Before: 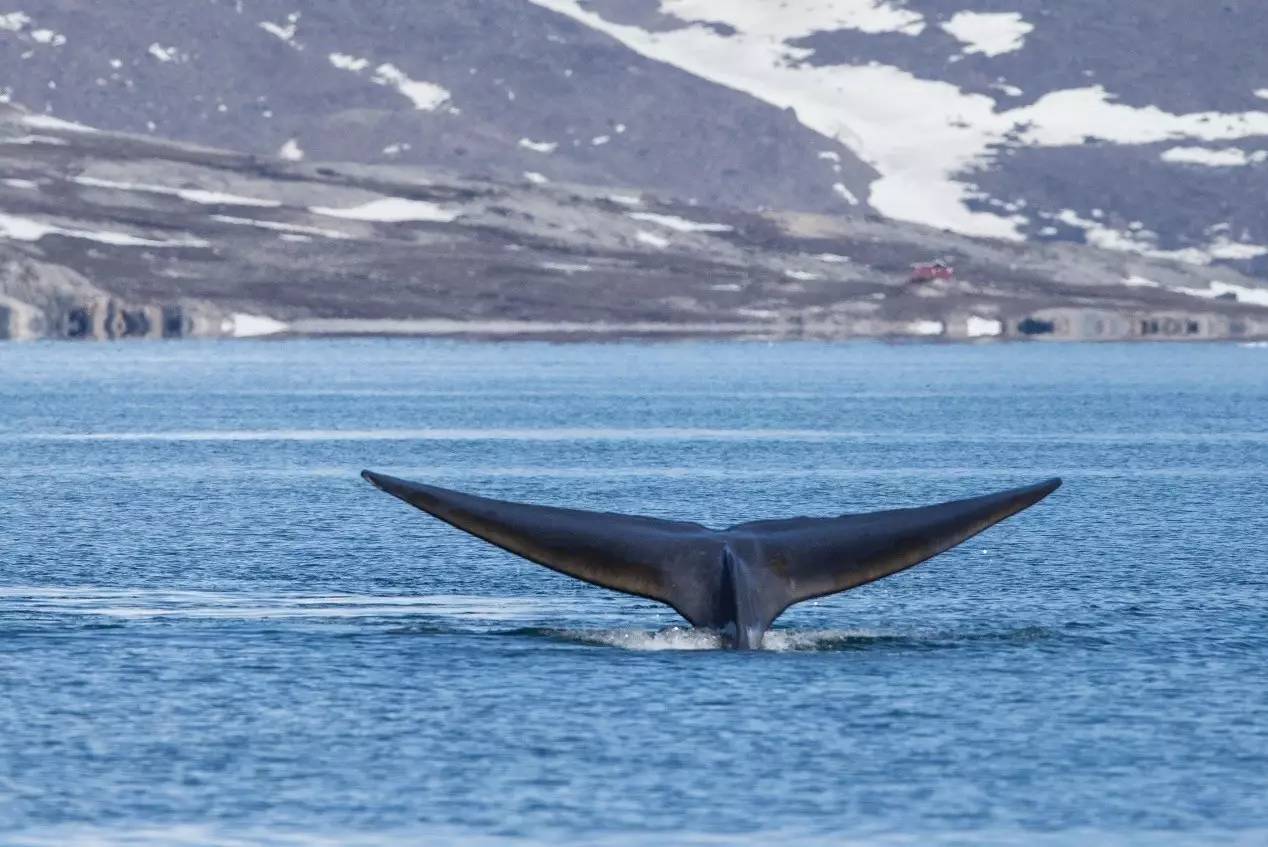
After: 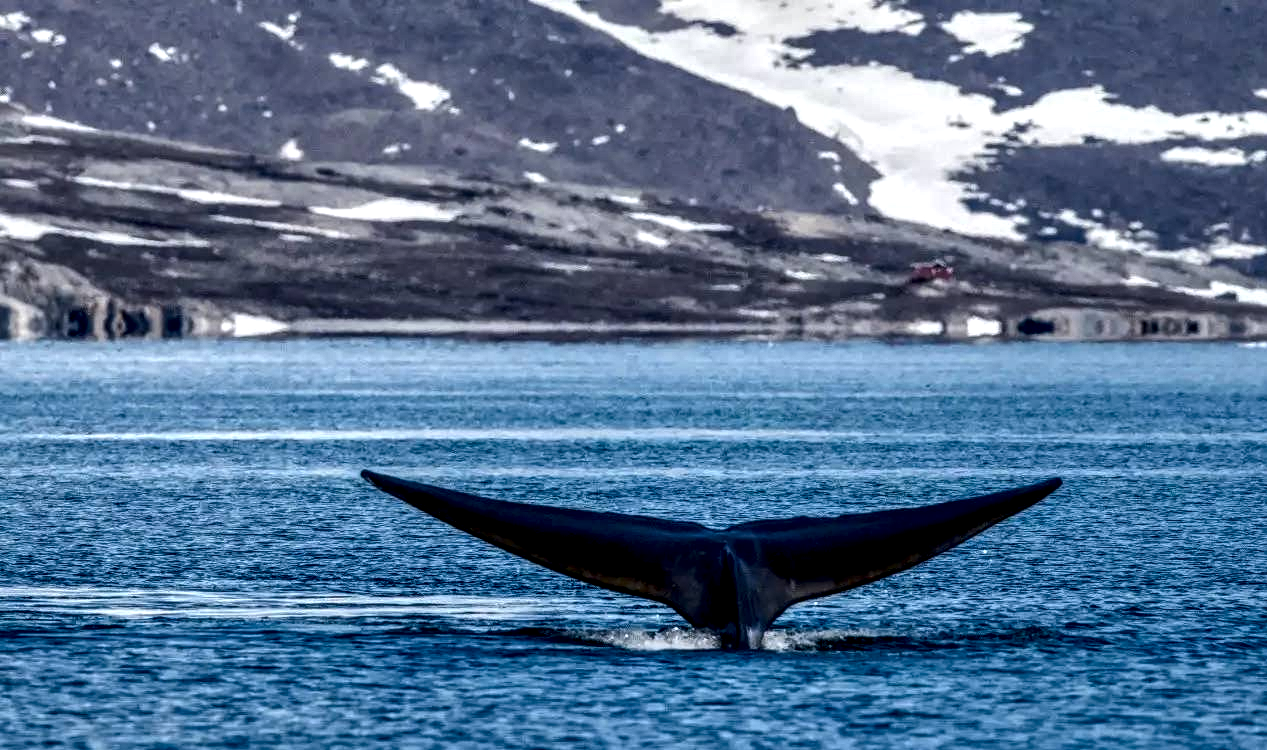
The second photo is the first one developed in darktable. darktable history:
crop and rotate: top 0%, bottom 11.391%
exposure: compensate highlight preservation false
color zones: curves: ch1 [(0.077, 0.436) (0.25, 0.5) (0.75, 0.5)]
contrast brightness saturation: contrast 0.101, brightness -0.279, saturation 0.136
shadows and highlights: shadows 51.96, highlights -28.56, soften with gaussian
local contrast: highlights 16%, detail 187%
